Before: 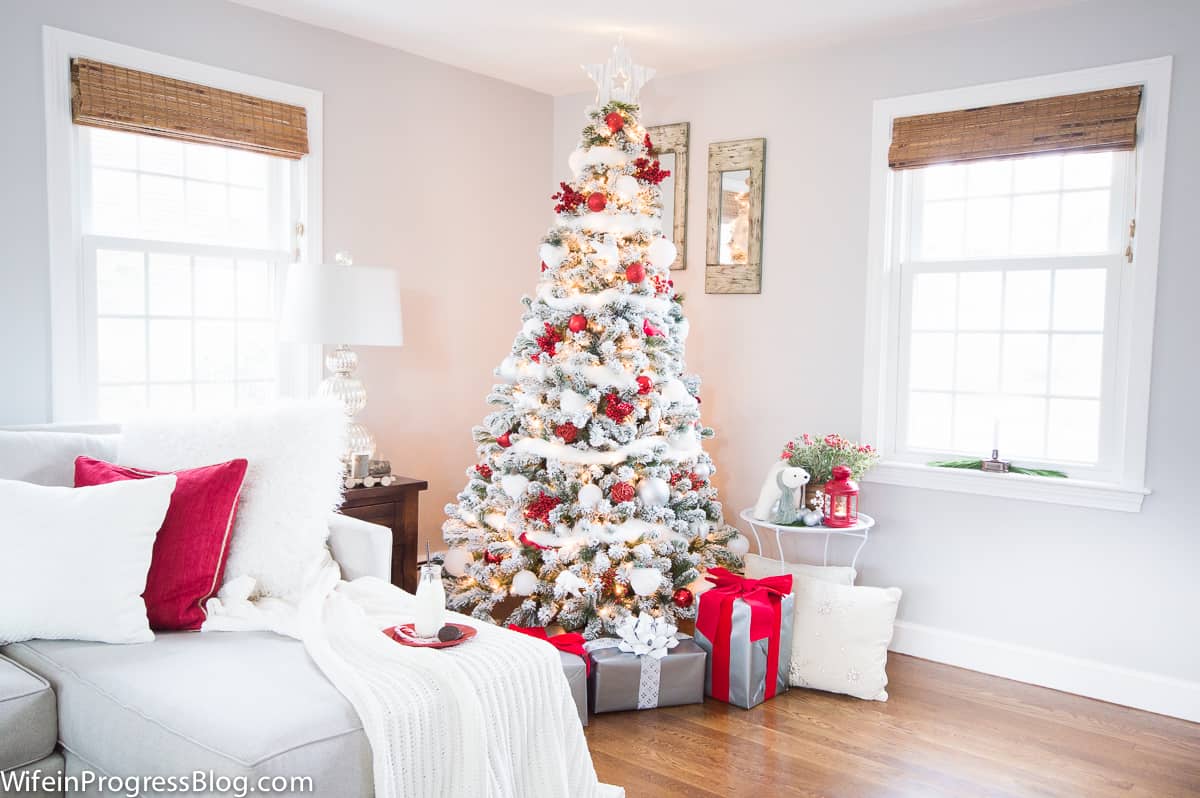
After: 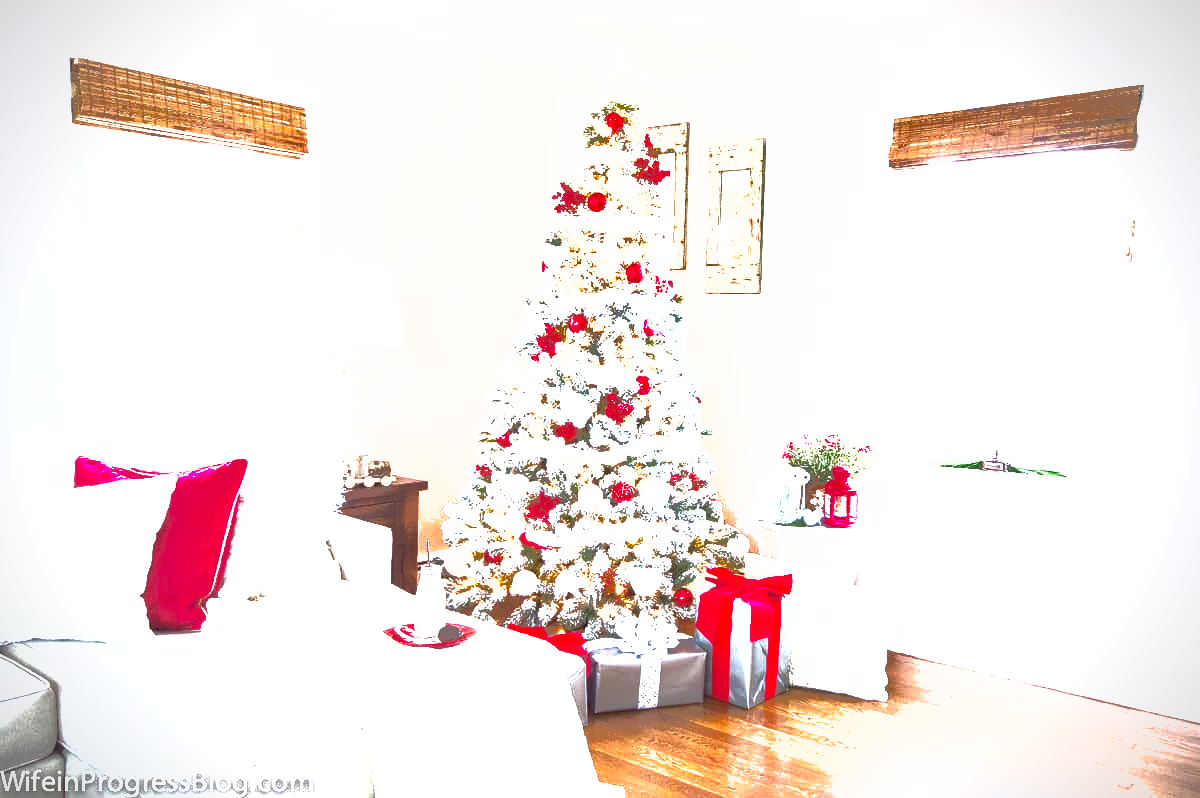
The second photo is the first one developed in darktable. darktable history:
exposure: exposure 1.148 EV, compensate highlight preservation false
vignetting: fall-off start 97.26%, width/height ratio 1.181, unbound false
shadows and highlights: shadows 58.68, highlights -60.11
tone equalizer: -8 EV -0.001 EV, -7 EV 0.003 EV, -6 EV -0.003 EV, -5 EV -0.01 EV, -4 EV -0.054 EV, -3 EV -0.22 EV, -2 EV -0.241 EV, -1 EV 0.088 EV, +0 EV 0.333 EV
